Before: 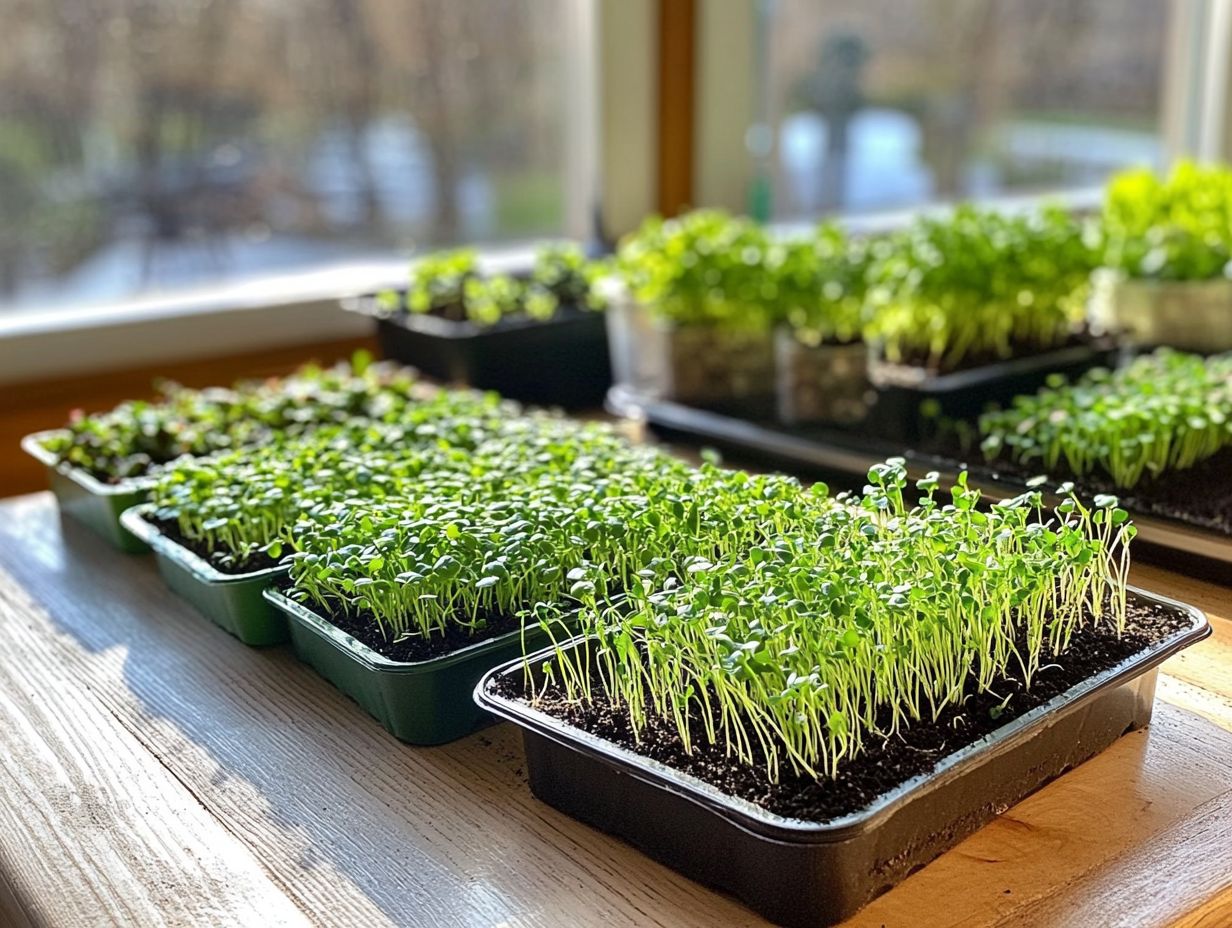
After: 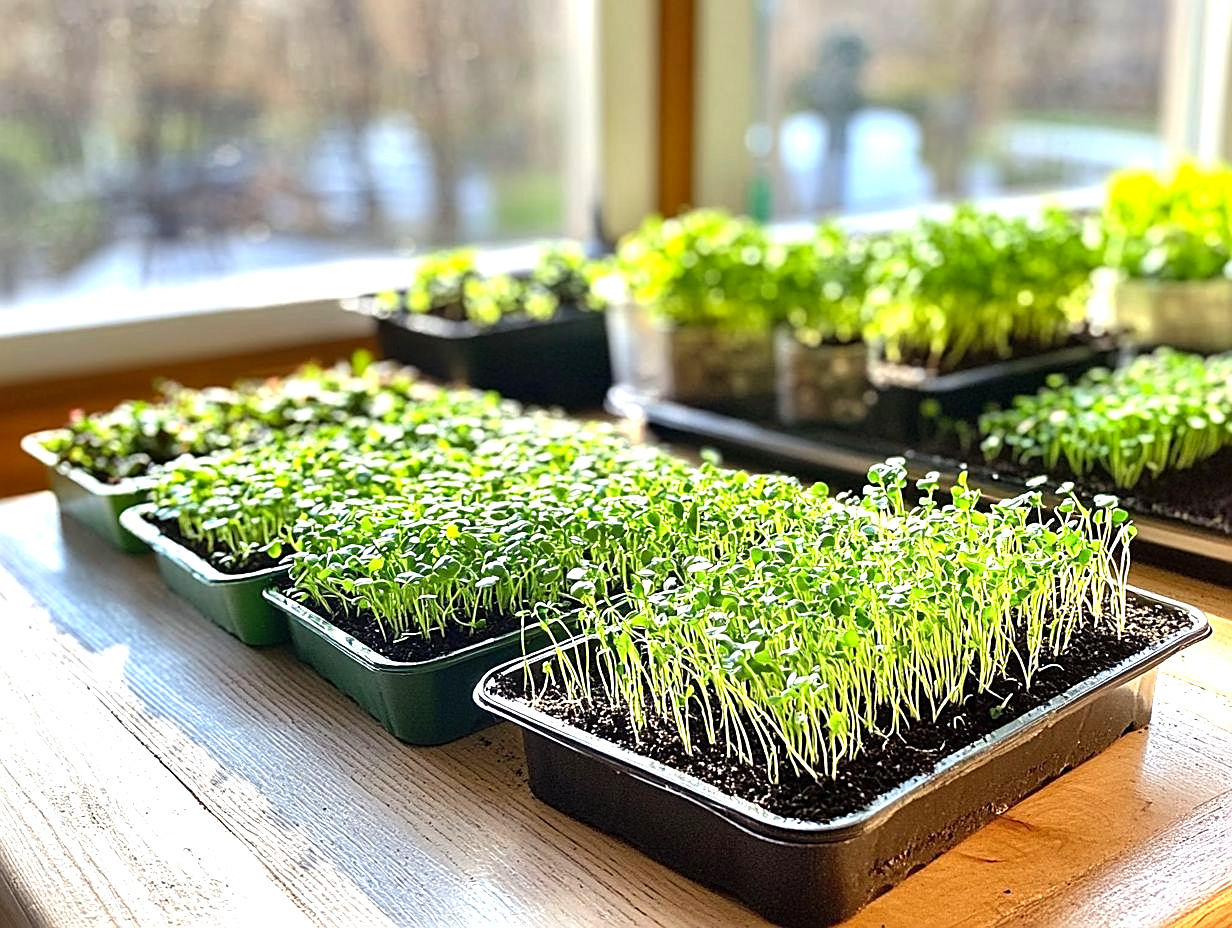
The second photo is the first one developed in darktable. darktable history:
levels: levels [0, 0.394, 0.787]
sharpen: on, module defaults
exposure: black level correction 0, exposure 0 EV, compensate highlight preservation false
